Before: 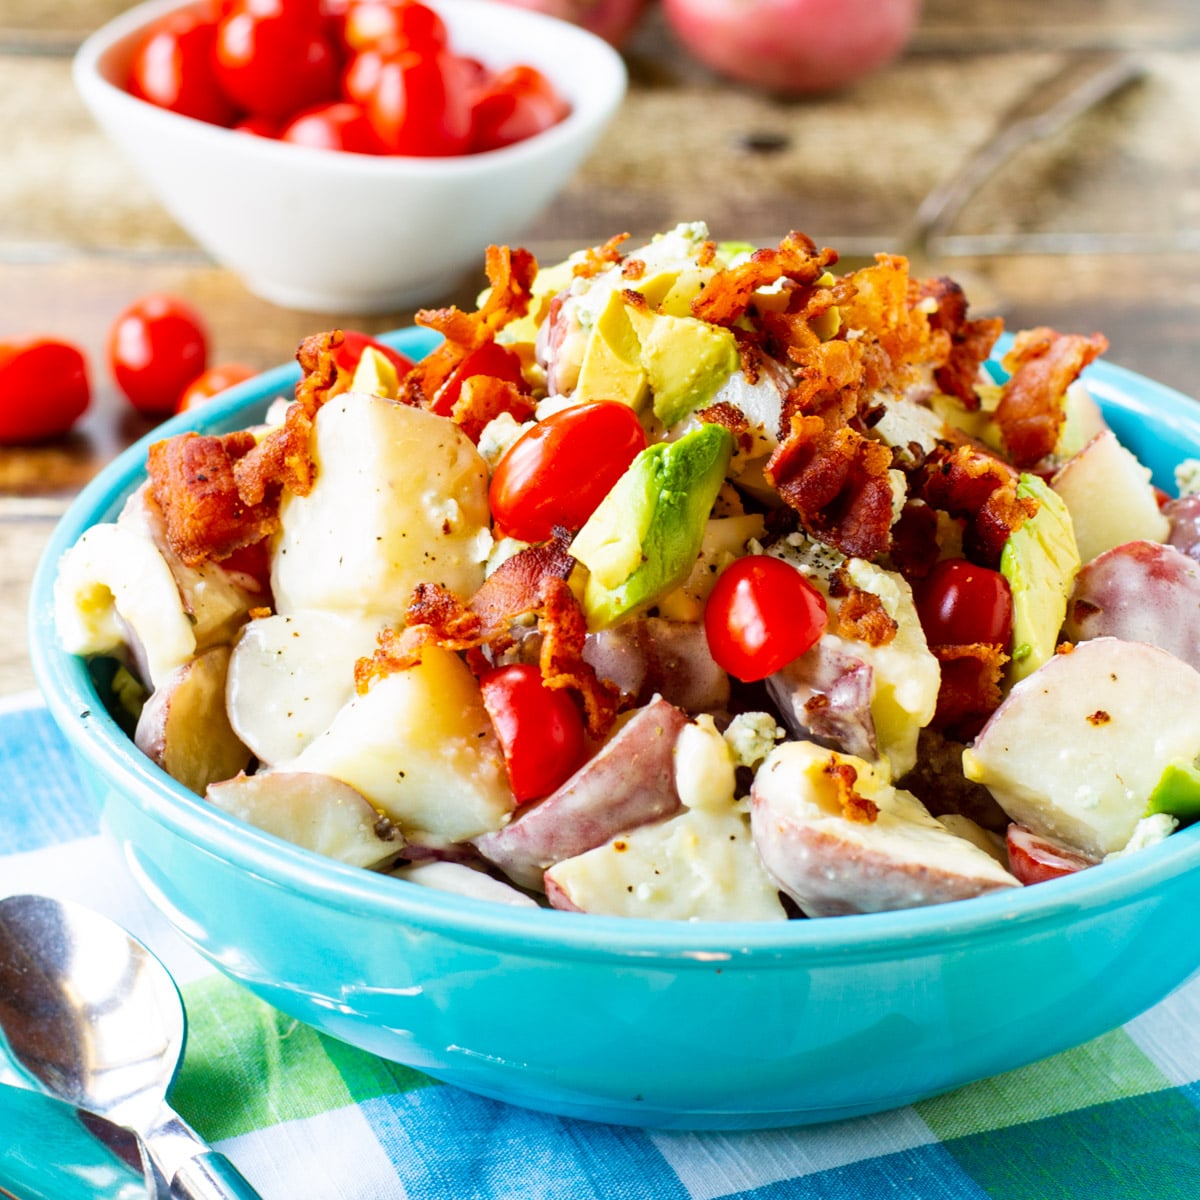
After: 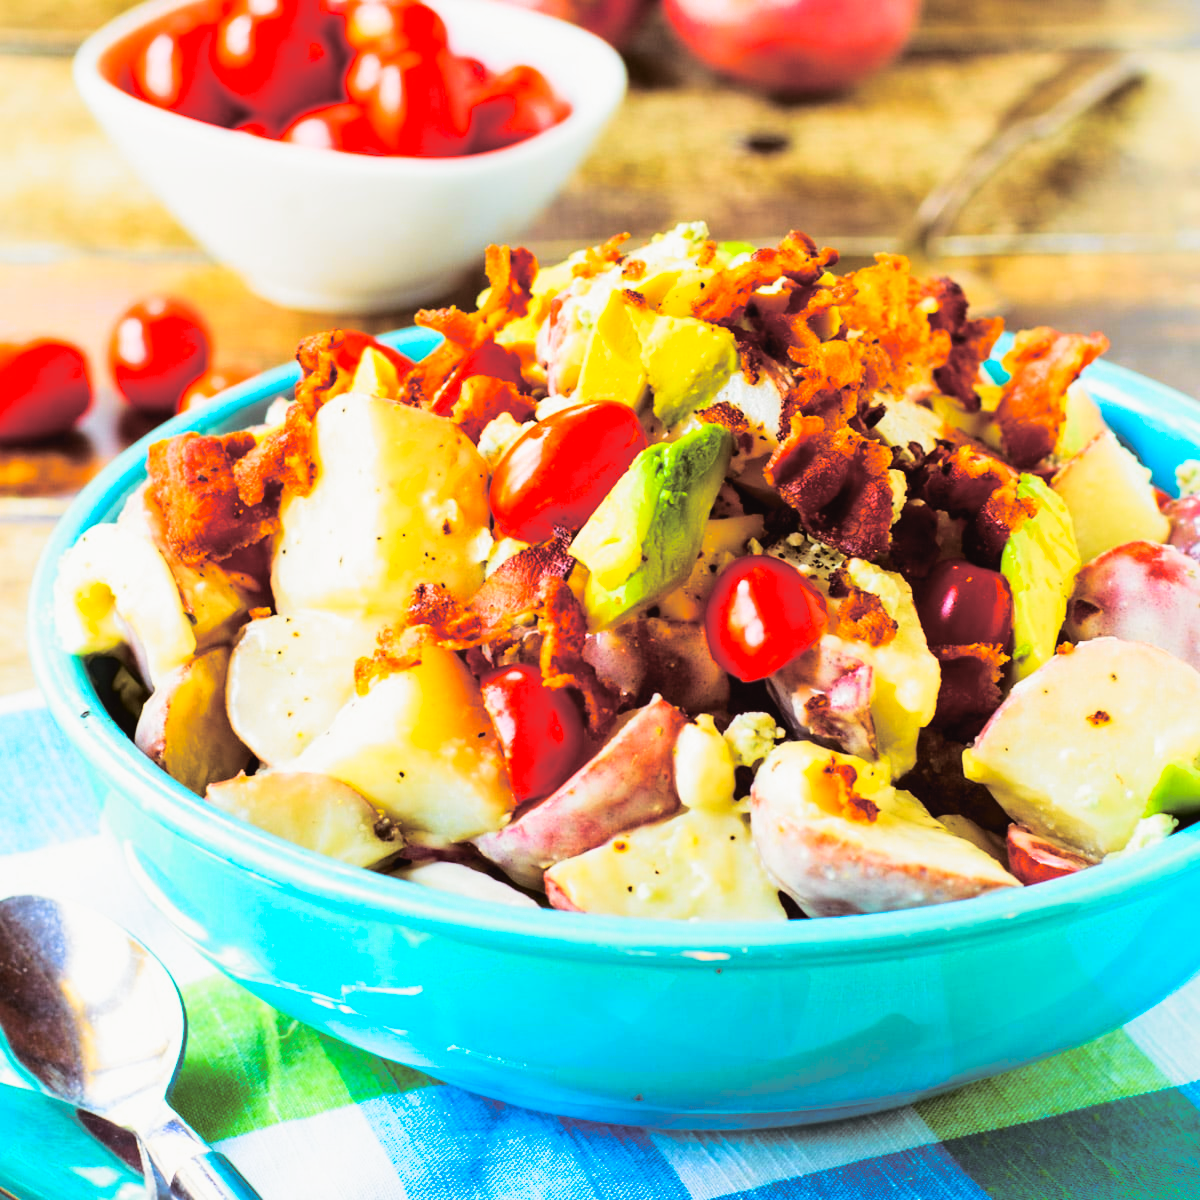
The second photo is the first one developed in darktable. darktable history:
split-toning: shadows › saturation 0.24, highlights › hue 54°, highlights › saturation 0.24
tone curve: curves: ch0 [(0, 0.028) (0.037, 0.05) (0.123, 0.114) (0.19, 0.176) (0.269, 0.27) (0.48, 0.57) (0.595, 0.695) (0.718, 0.823) (0.855, 0.913) (1, 0.982)]; ch1 [(0, 0) (0.243, 0.245) (0.422, 0.415) (0.493, 0.495) (0.508, 0.506) (0.536, 0.538) (0.569, 0.58) (0.611, 0.644) (0.769, 0.807) (1, 1)]; ch2 [(0, 0) (0.249, 0.216) (0.349, 0.321) (0.424, 0.442) (0.476, 0.483) (0.498, 0.499) (0.517, 0.519) (0.532, 0.547) (0.569, 0.608) (0.614, 0.661) (0.706, 0.75) (0.808, 0.809) (0.991, 0.968)], color space Lab, independent channels, preserve colors none
color balance rgb: linear chroma grading › global chroma 15%, perceptual saturation grading › global saturation 30%
